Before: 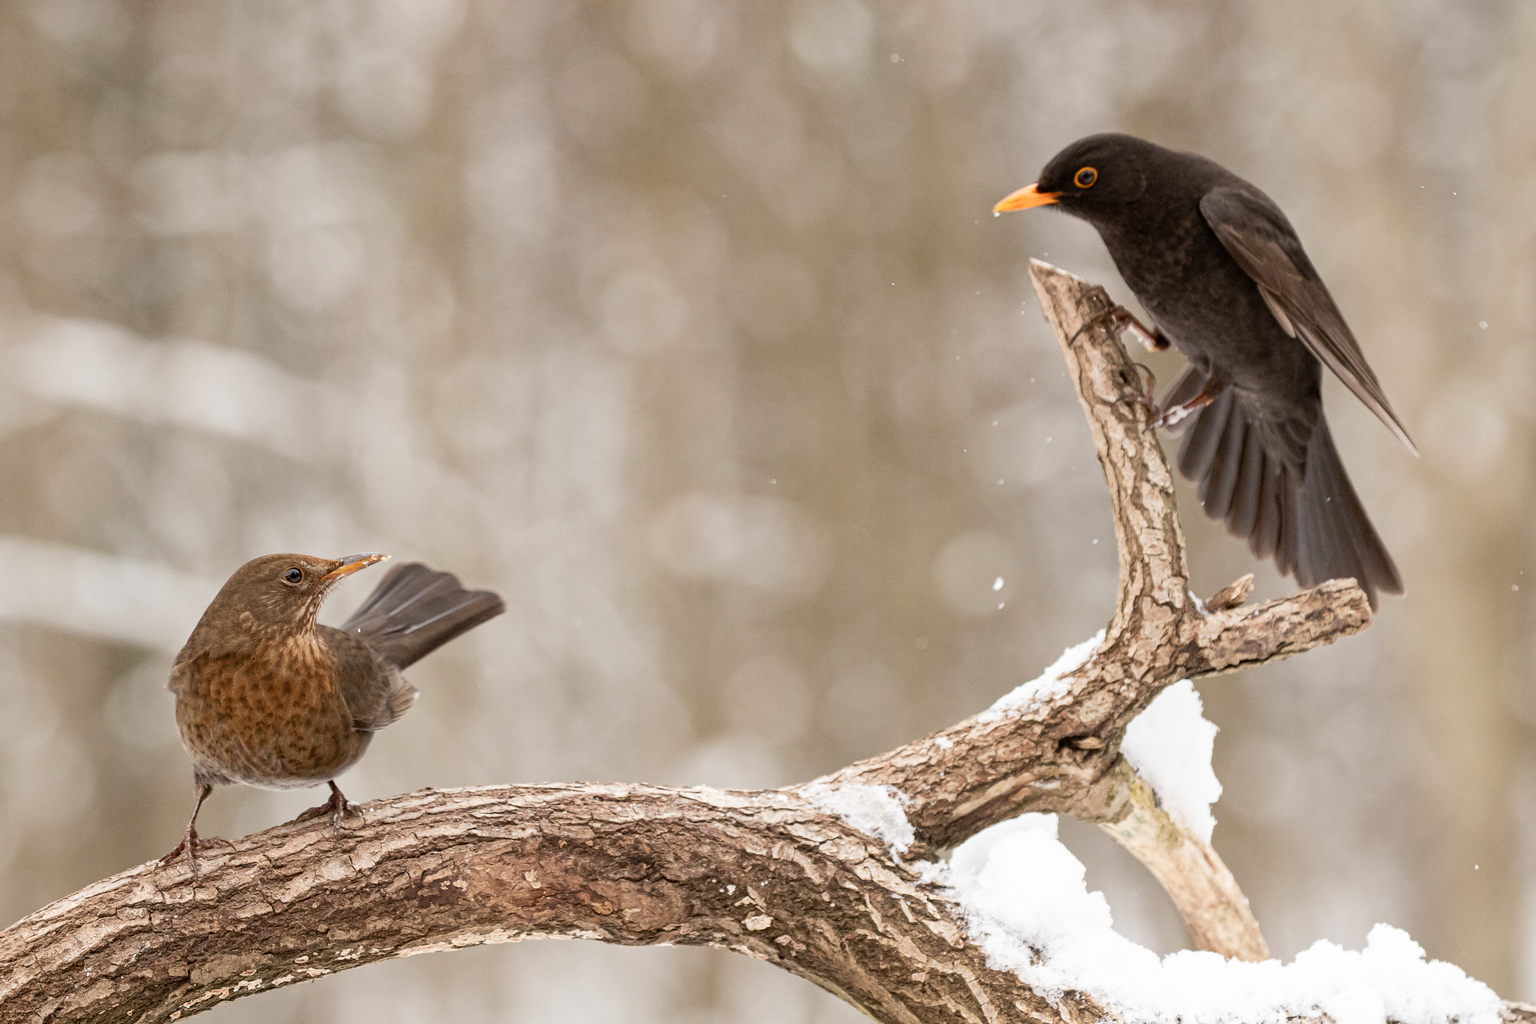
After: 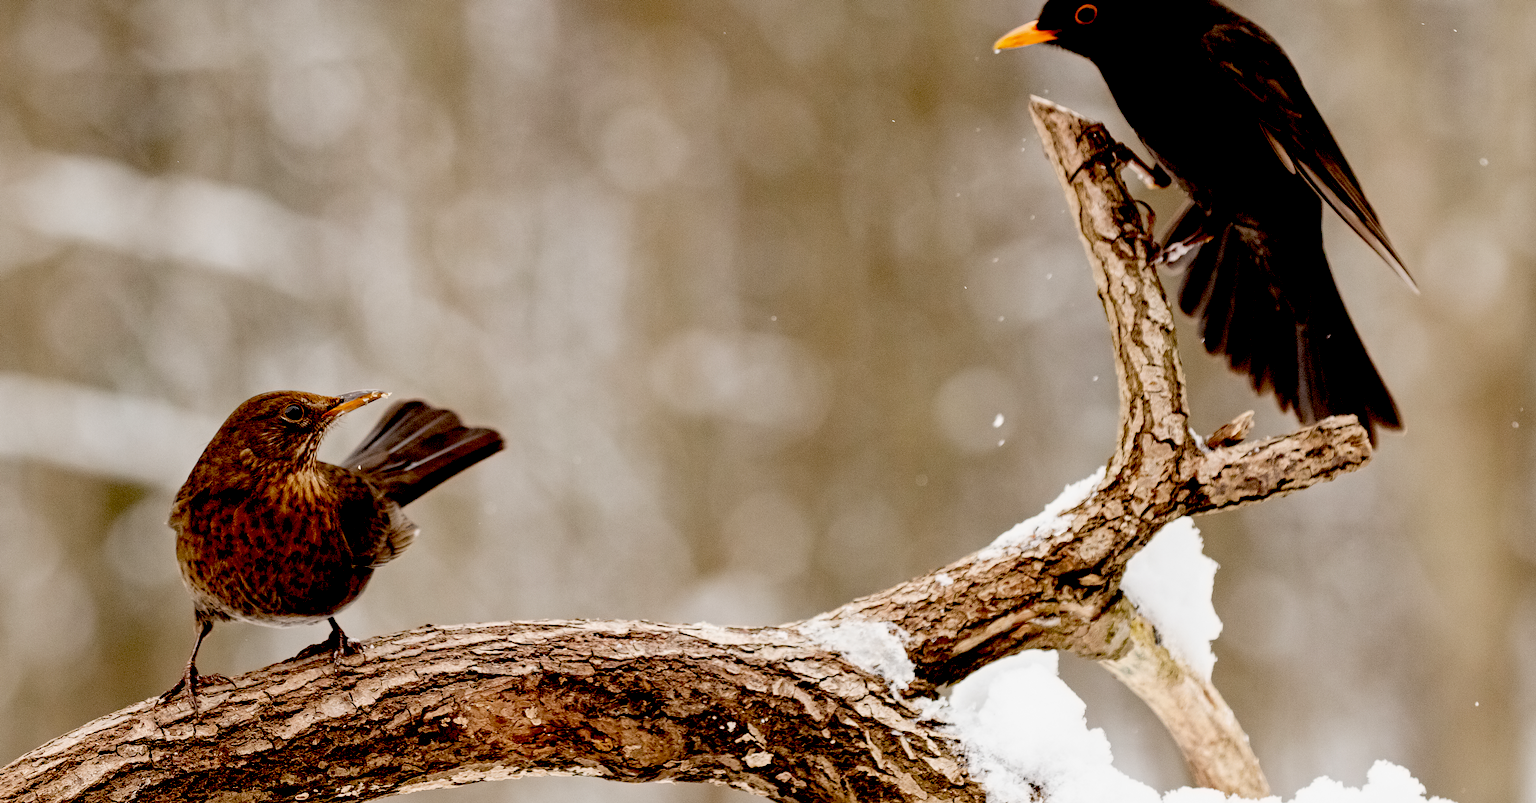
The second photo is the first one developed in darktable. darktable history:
crop and rotate: top 15.964%, bottom 5.47%
exposure: black level correction 0.099, exposure -0.084 EV, compensate exposure bias true, compensate highlight preservation false
contrast equalizer: octaves 7, y [[0.5 ×6], [0.5 ×6], [0.5 ×6], [0 ×6], [0, 0, 0, 0.581, 0.011, 0]]
